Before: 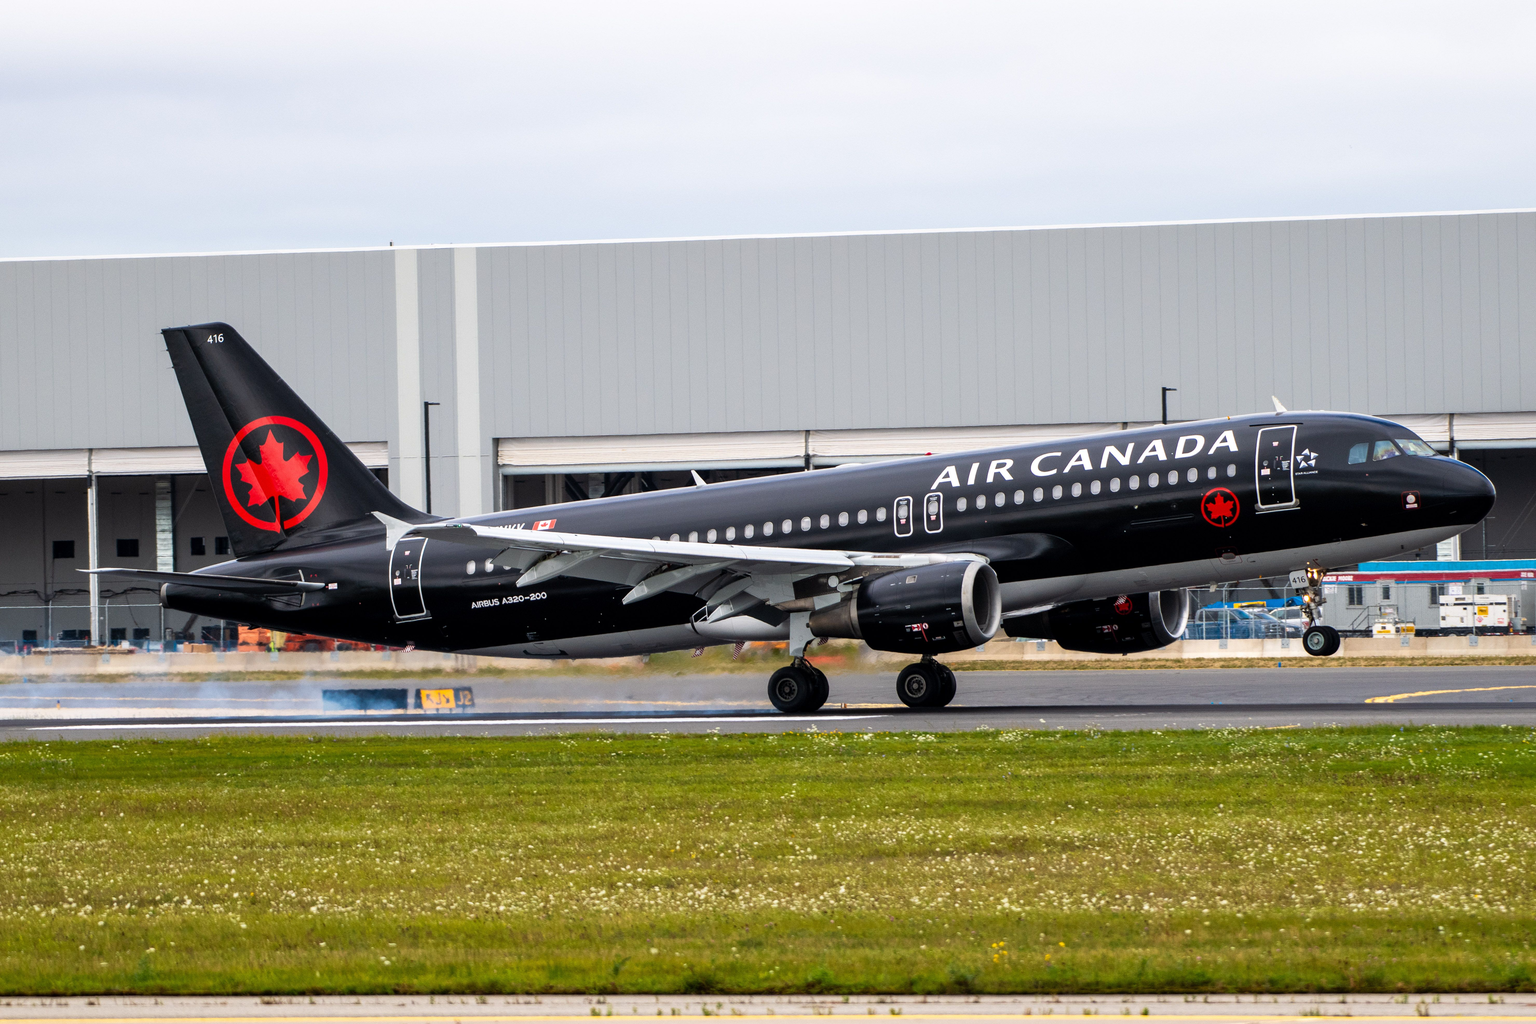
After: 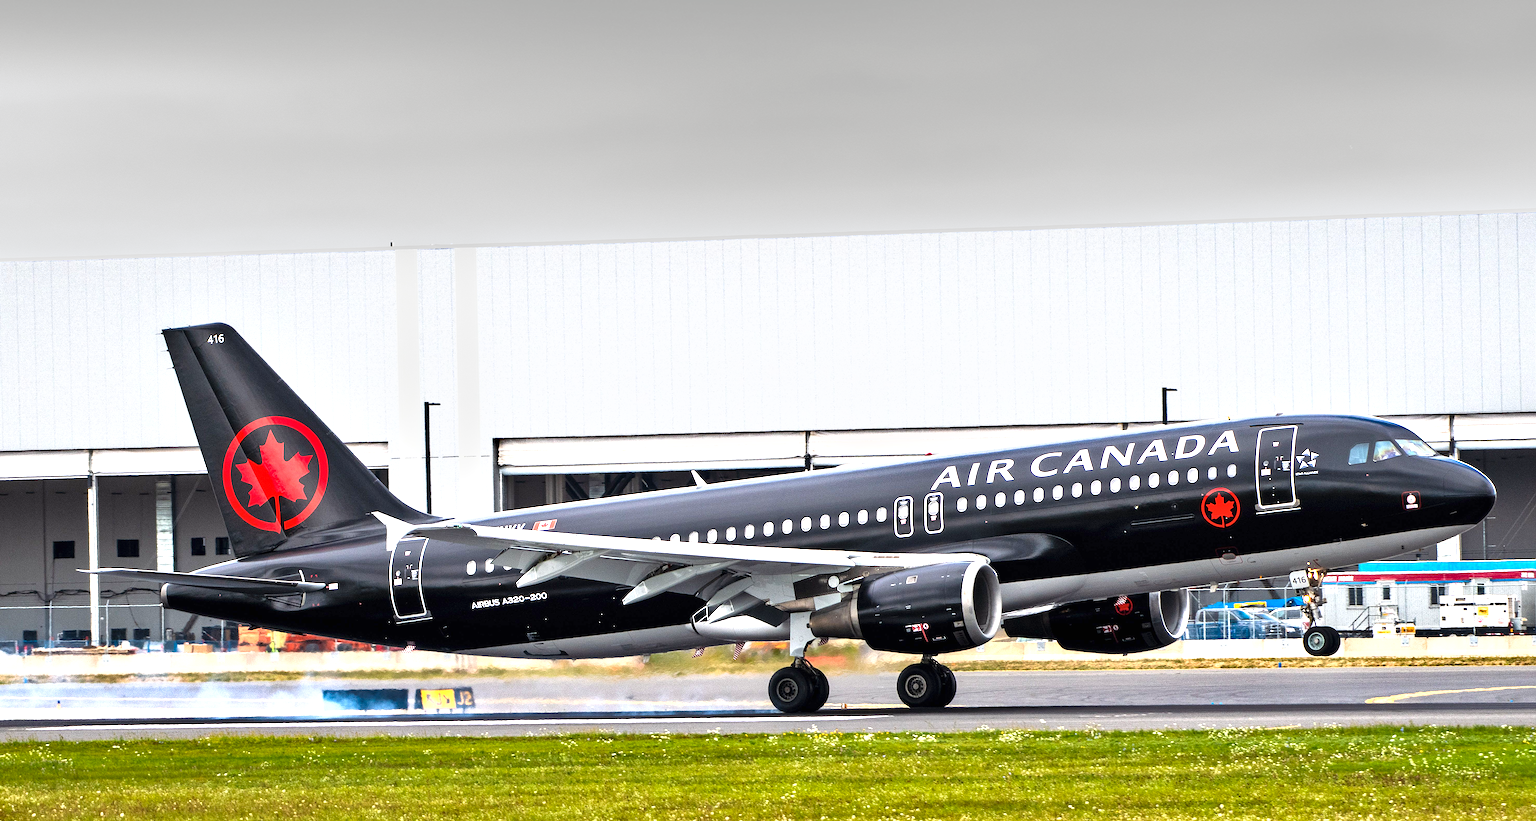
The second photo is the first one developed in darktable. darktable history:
shadows and highlights: shadows 39.8, highlights -52.81, shadows color adjustment 97.99%, highlights color adjustment 59.42%, low approximation 0.01, soften with gaussian
sharpen: on, module defaults
crop: bottom 19.703%
exposure: black level correction 0, exposure 1.2 EV, compensate highlight preservation false
